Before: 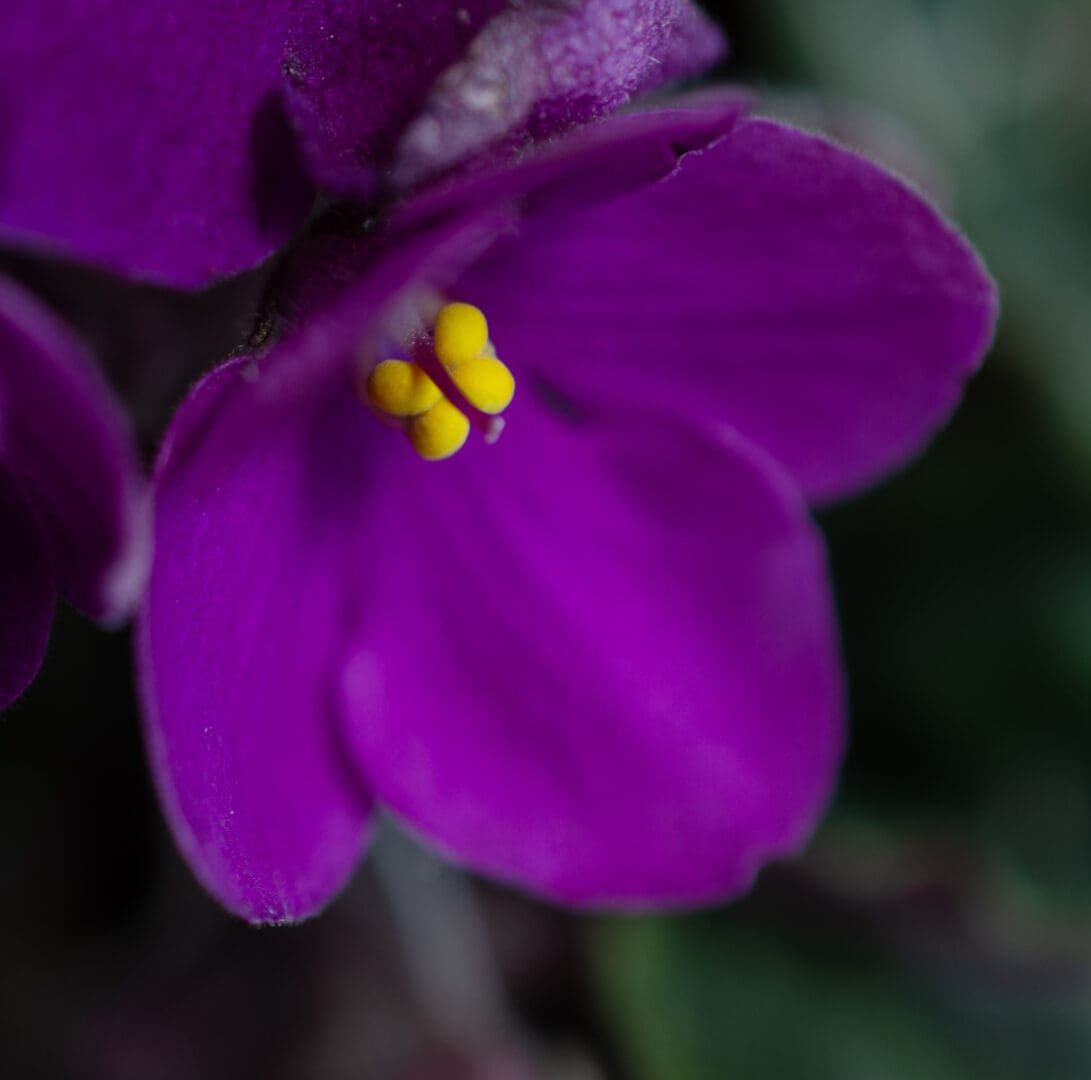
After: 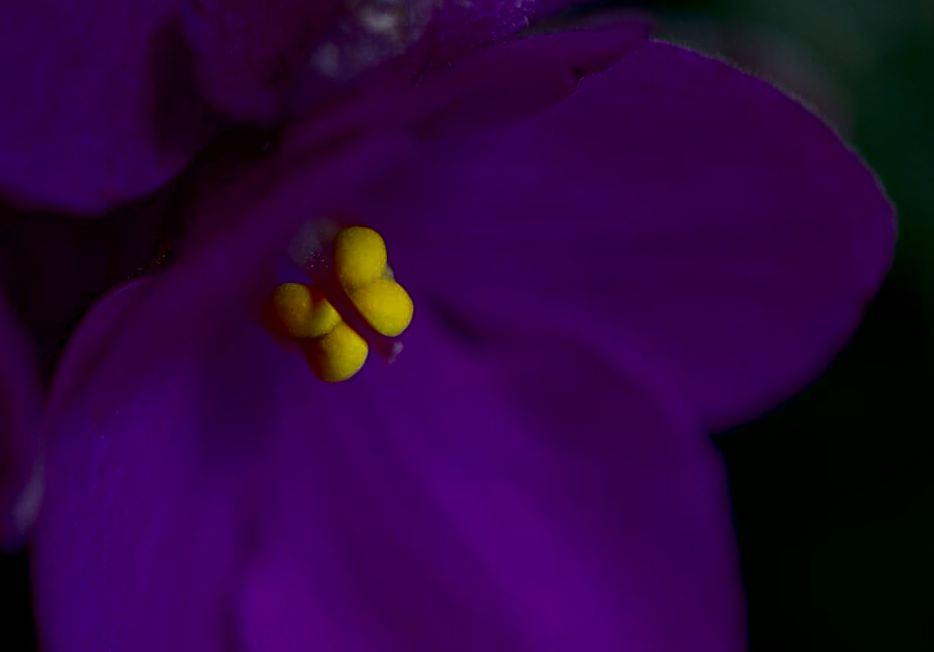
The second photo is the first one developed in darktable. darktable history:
contrast brightness saturation: contrast 0.09, brightness -0.59, saturation 0.17
white balance: emerald 1
crop and rotate: left 9.345%, top 7.22%, right 4.982%, bottom 32.331%
sharpen: on, module defaults
